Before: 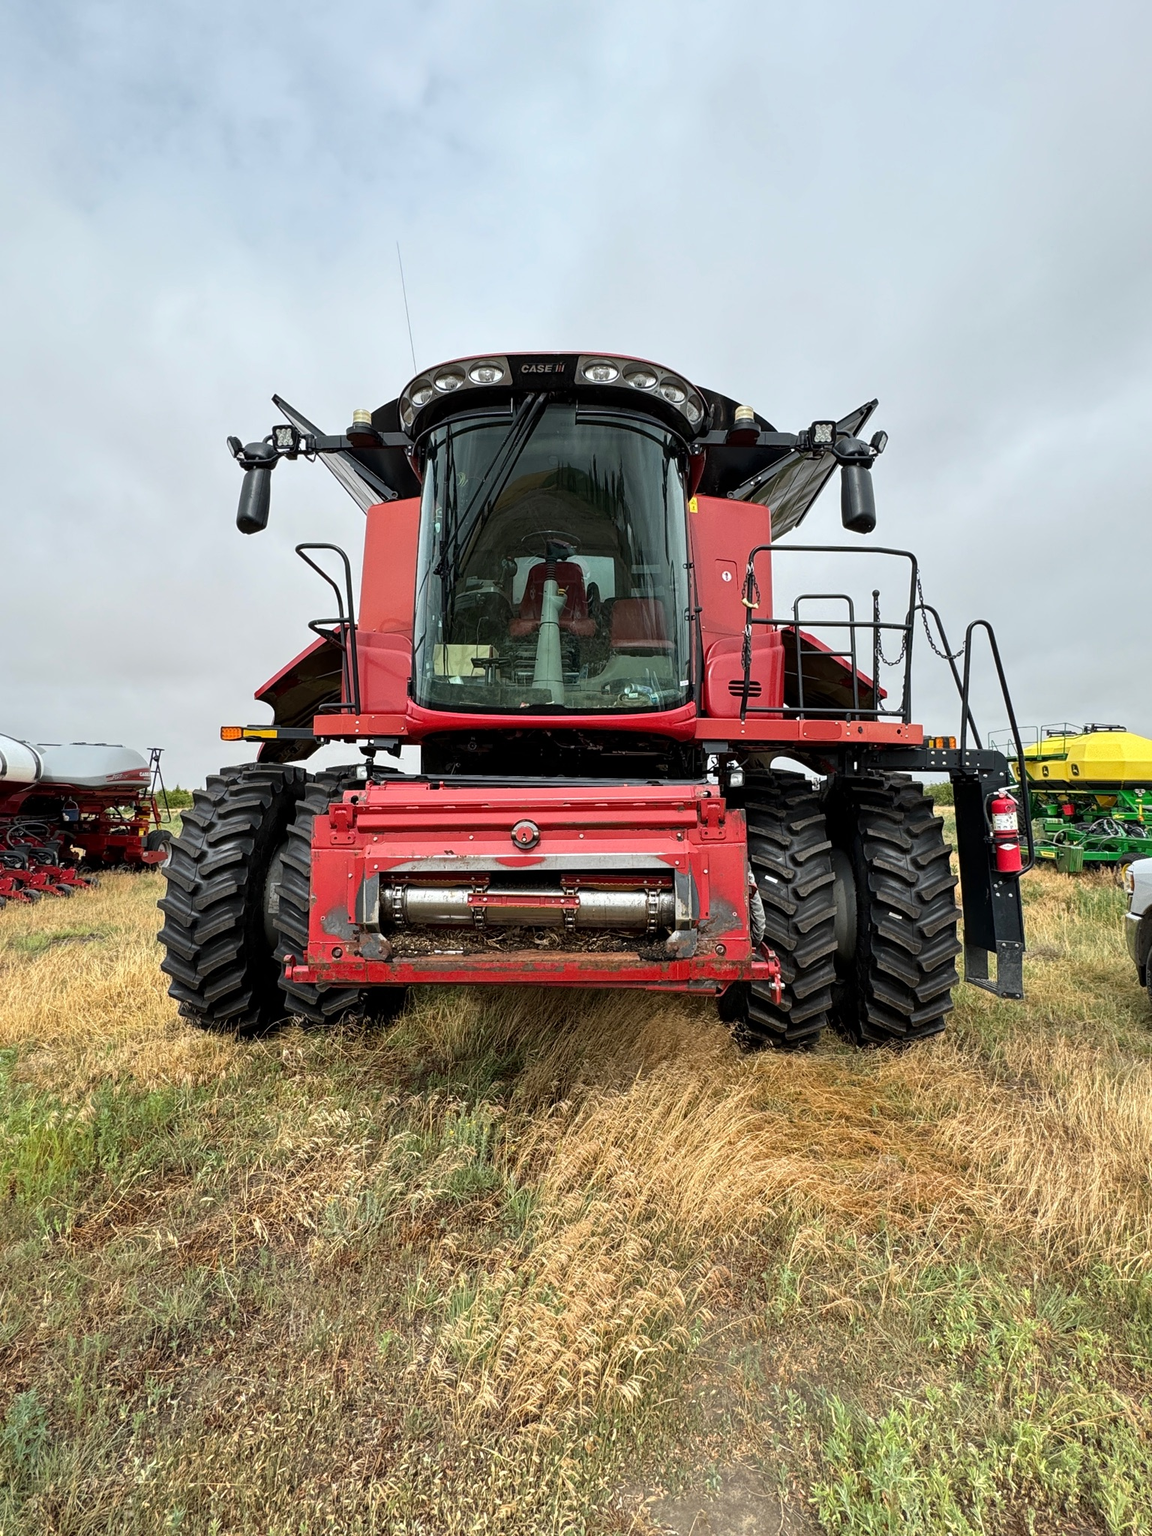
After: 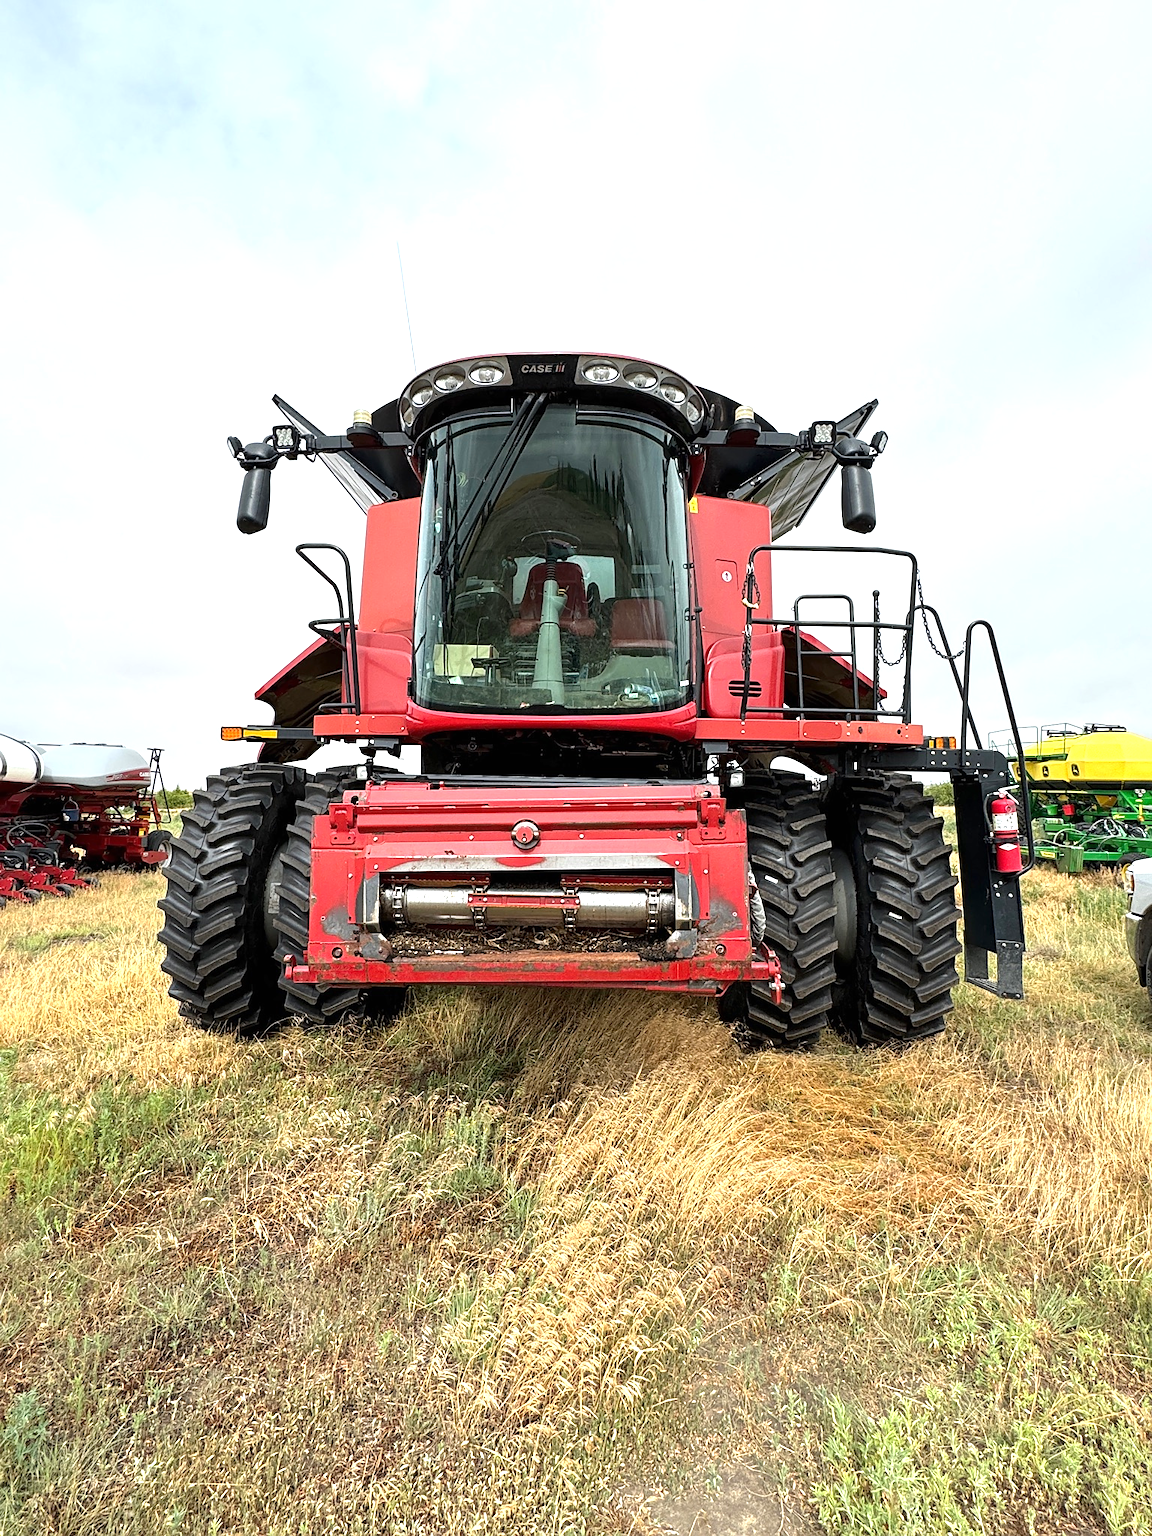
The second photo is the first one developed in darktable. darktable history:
sharpen: radius 1.563, amount 0.357, threshold 1.457
exposure: black level correction 0, exposure 0.686 EV, compensate exposure bias true, compensate highlight preservation false
